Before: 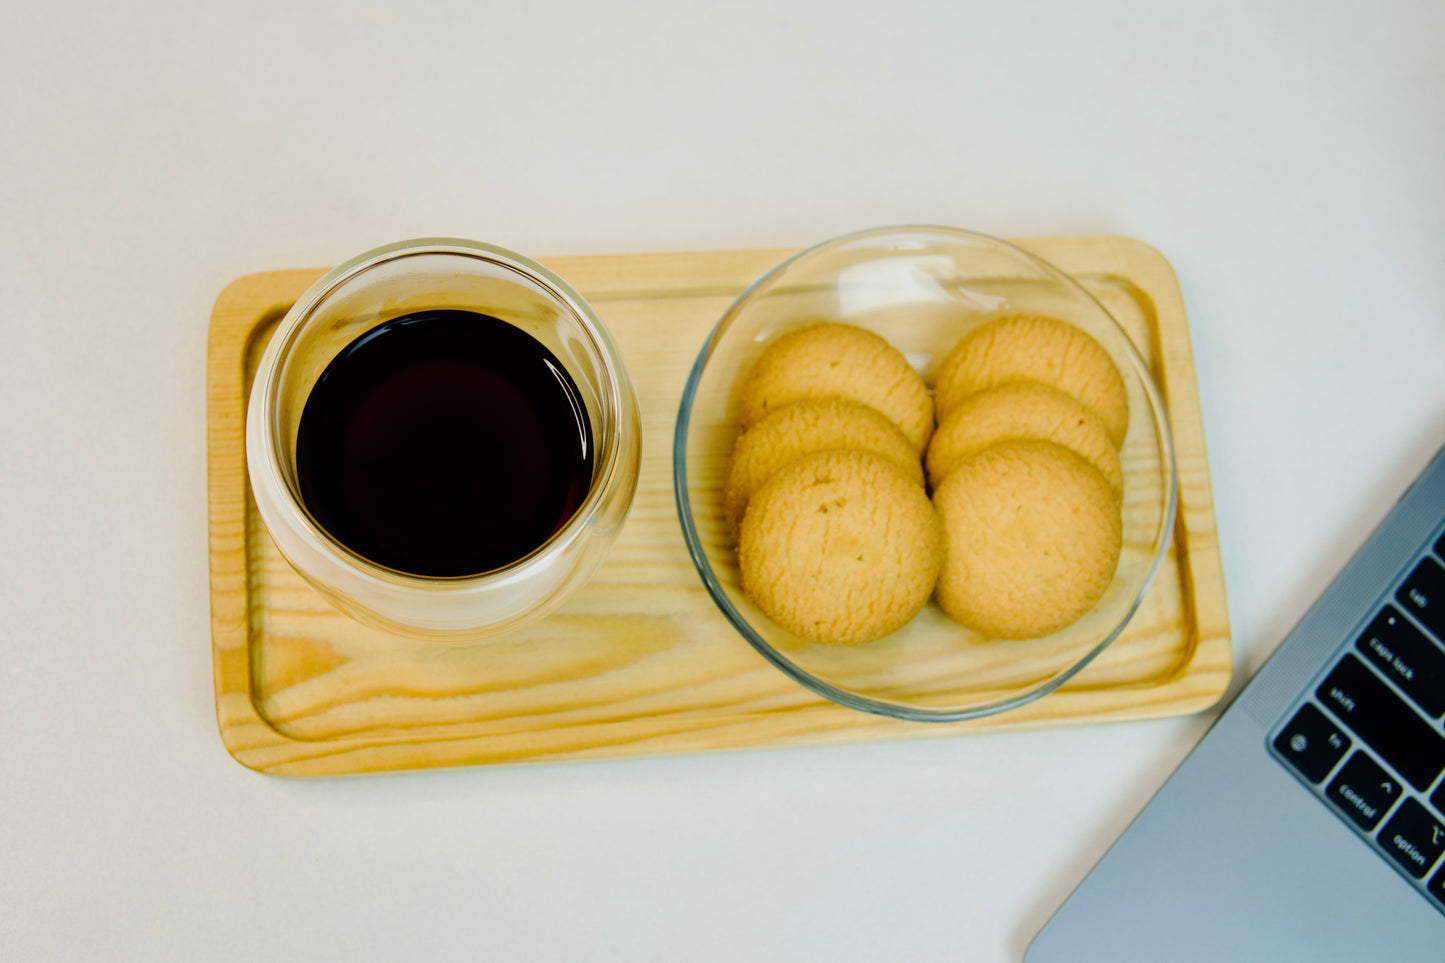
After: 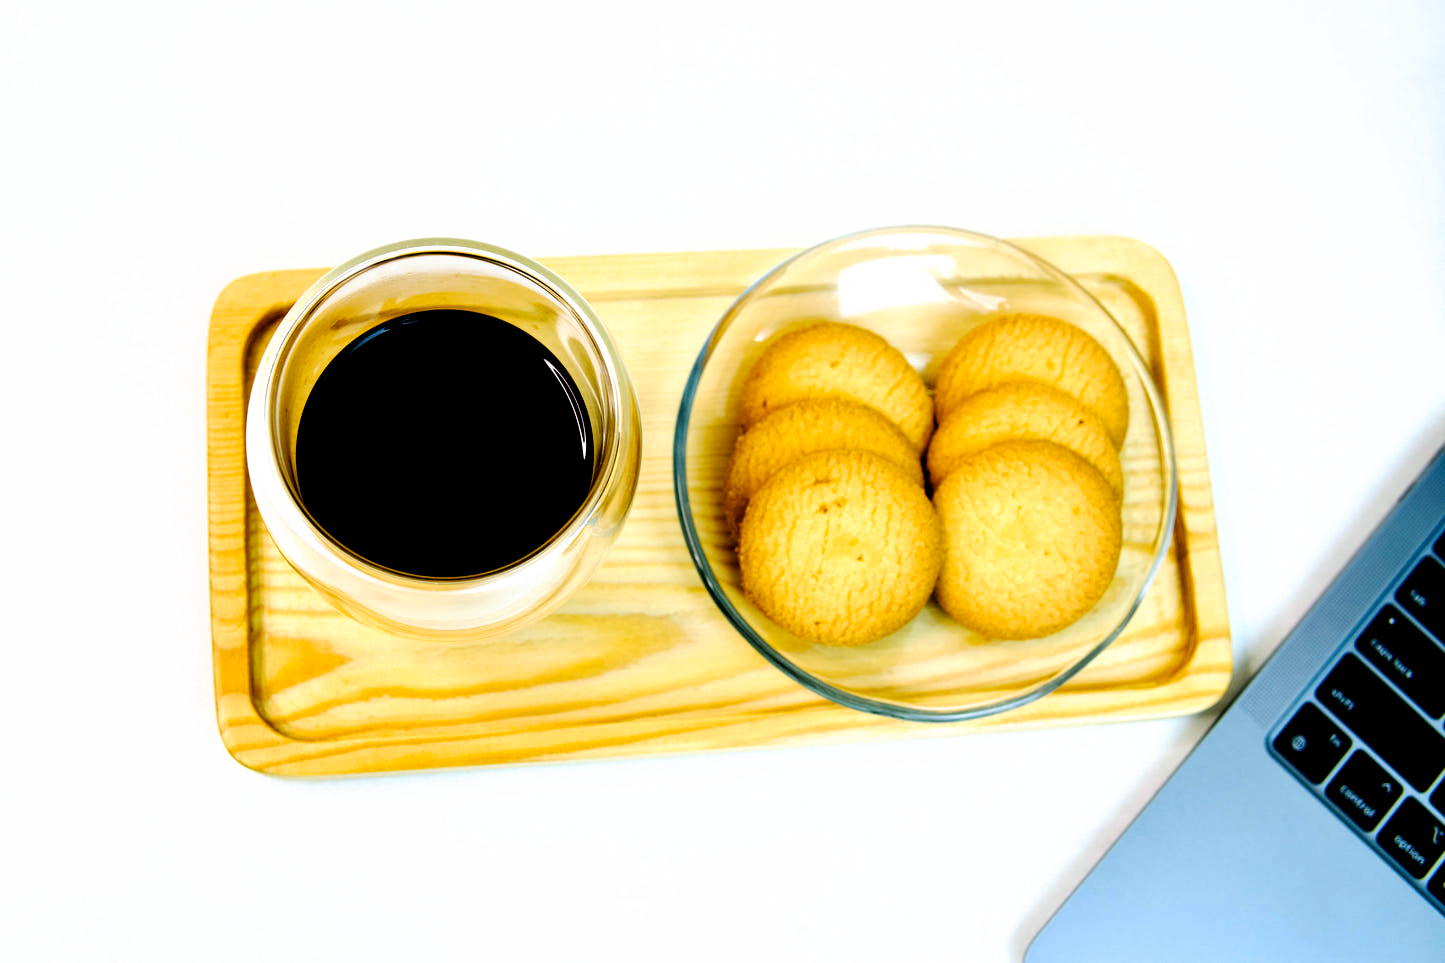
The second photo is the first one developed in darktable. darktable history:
color calibration: illuminant as shot in camera, x 0.358, y 0.373, temperature 4628.91 K
filmic rgb: black relative exposure -8.2 EV, white relative exposure 2.2 EV, threshold 3 EV, hardness 7.11, latitude 85.74%, contrast 1.696, highlights saturation mix -4%, shadows ↔ highlights balance -2.69%, preserve chrominance no, color science v5 (2021), contrast in shadows safe, contrast in highlights safe, enable highlight reconstruction true
